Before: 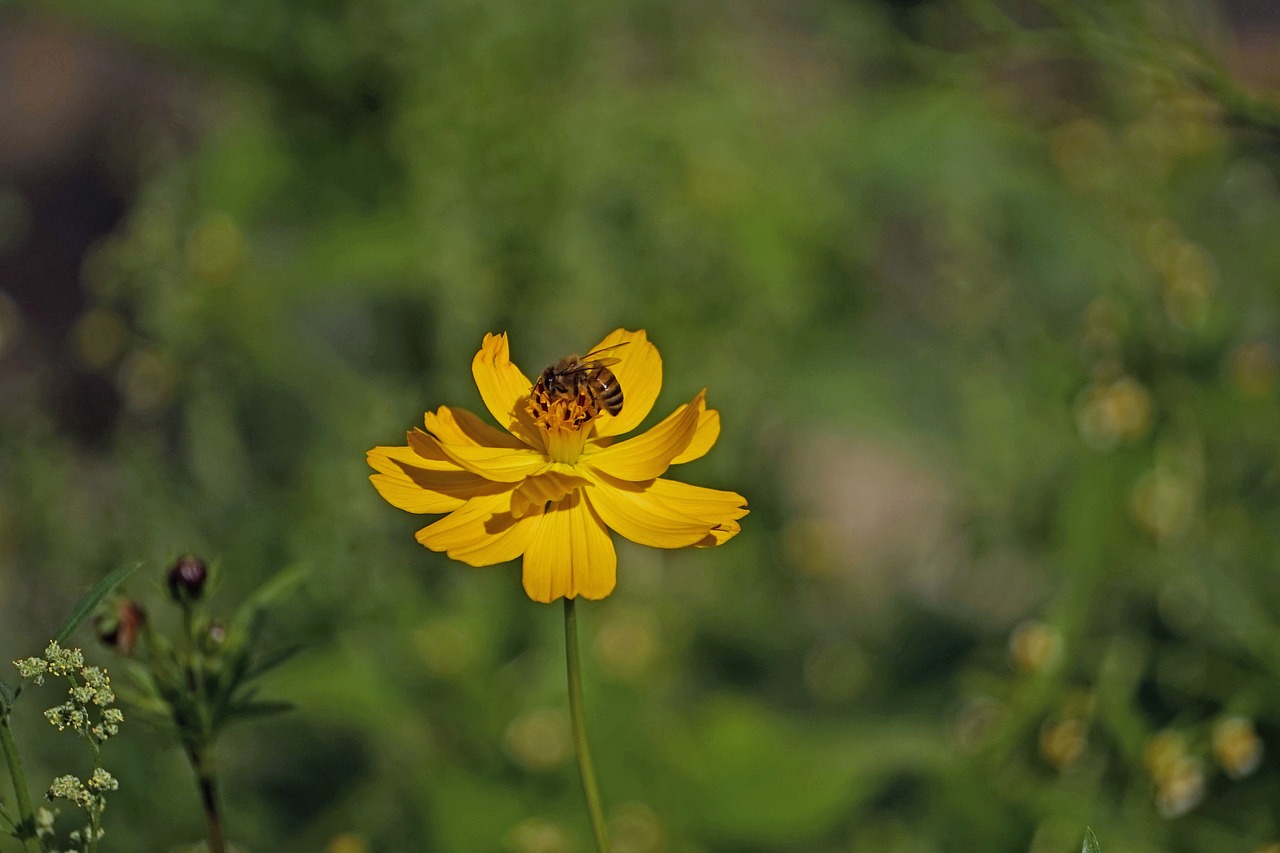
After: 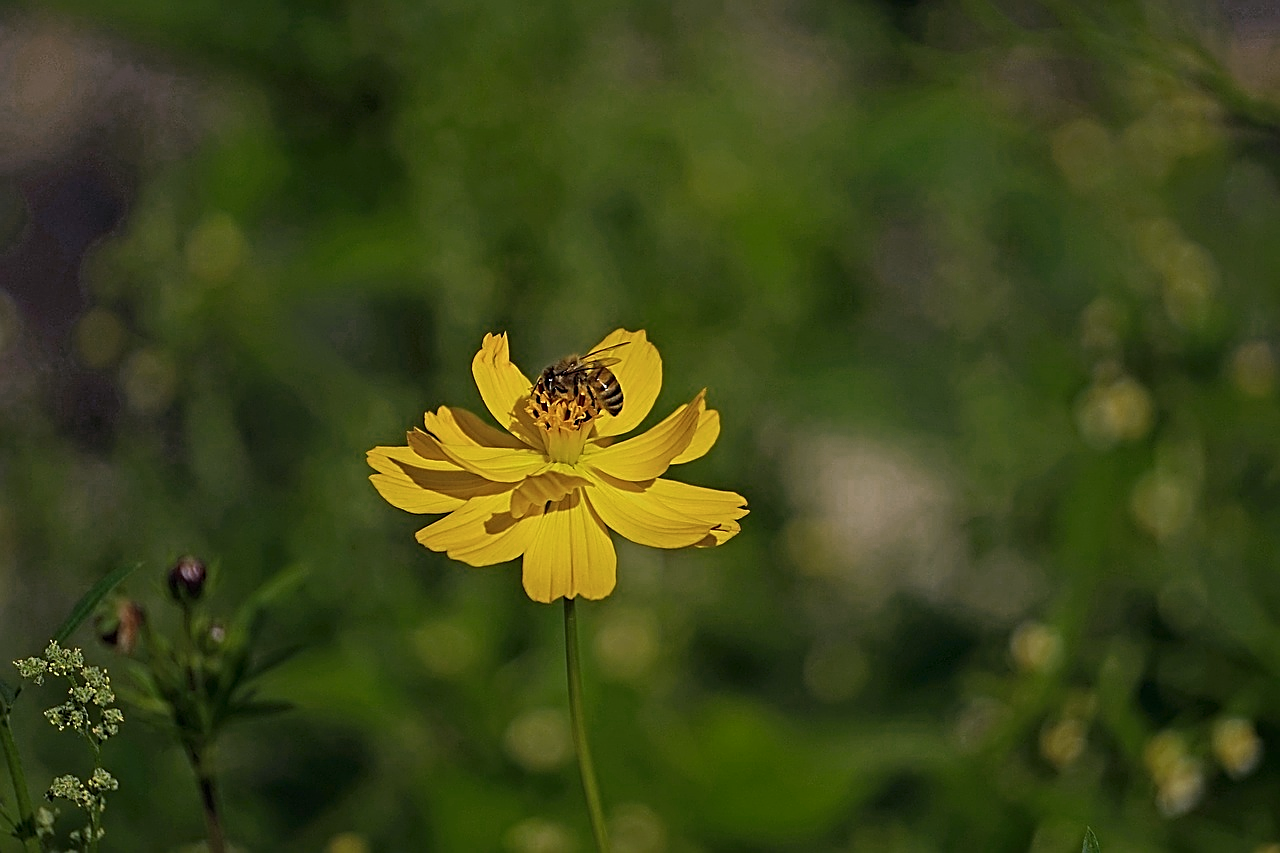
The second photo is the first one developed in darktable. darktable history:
sharpen: amount 0.904
color zones: curves: ch0 [(0, 0.558) (0.143, 0.548) (0.286, 0.447) (0.429, 0.259) (0.571, 0.5) (0.714, 0.5) (0.857, 0.593) (1, 0.558)]; ch1 [(0, 0.543) (0.01, 0.544) (0.12, 0.492) (0.248, 0.458) (0.5, 0.534) (0.748, 0.5) (0.99, 0.469) (1, 0.543)]; ch2 [(0, 0.507) (0.143, 0.522) (0.286, 0.505) (0.429, 0.5) (0.571, 0.5) (0.714, 0.5) (0.857, 0.5) (1, 0.507)], process mode strong
color balance rgb: perceptual saturation grading › global saturation 0.489%, global vibrance 9.632%
